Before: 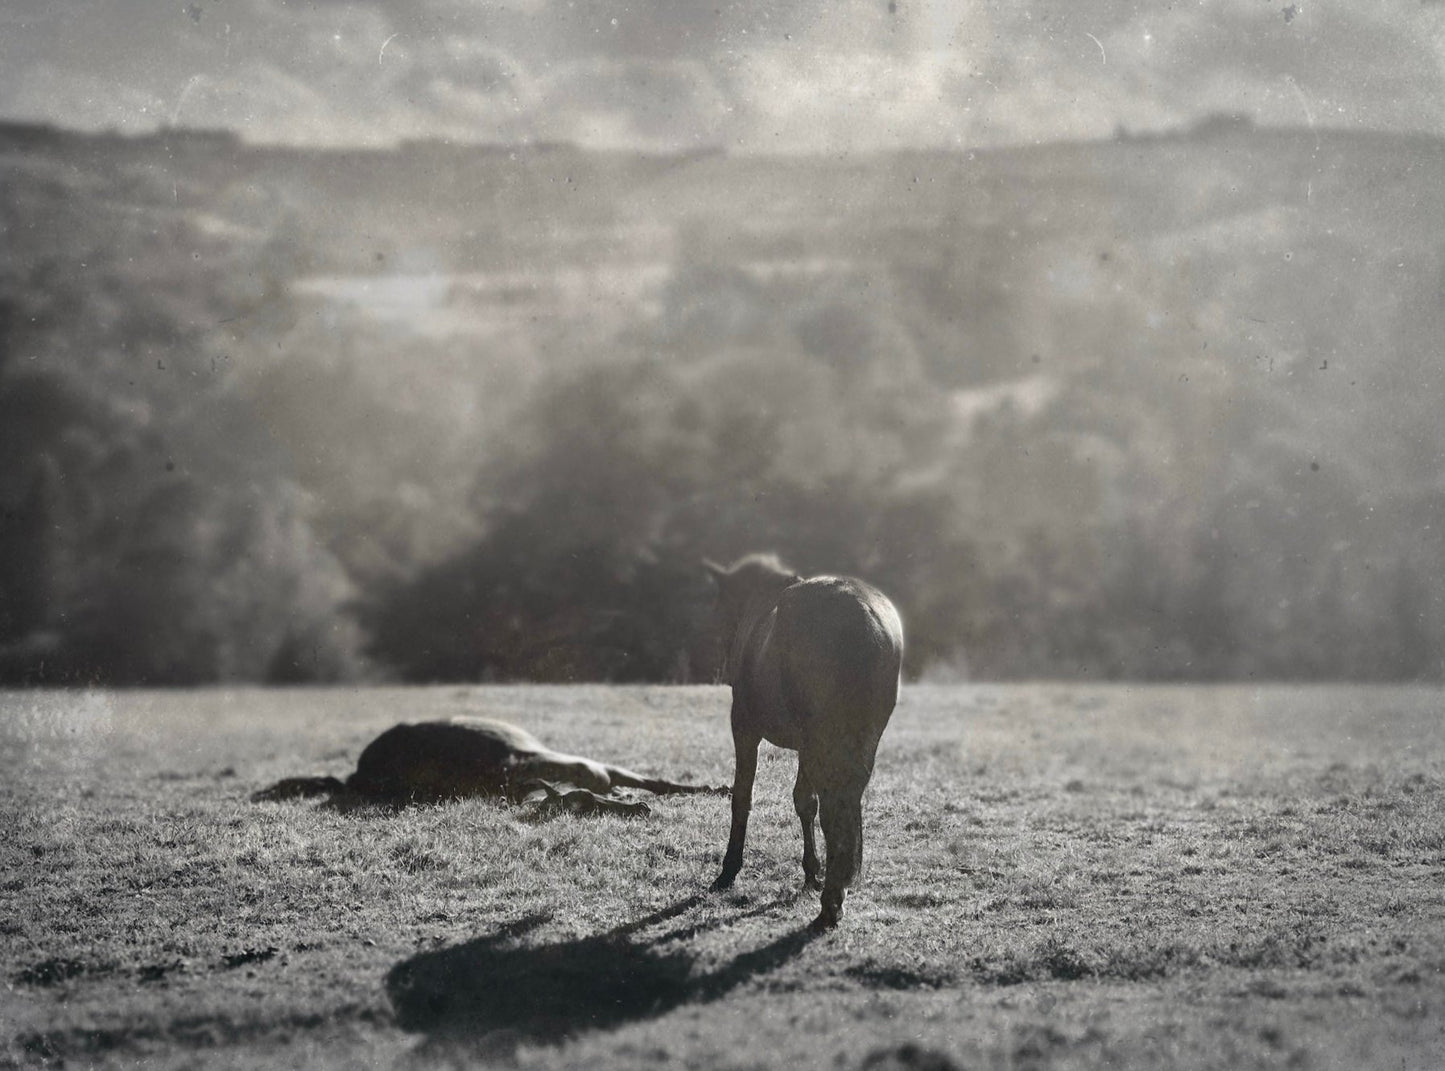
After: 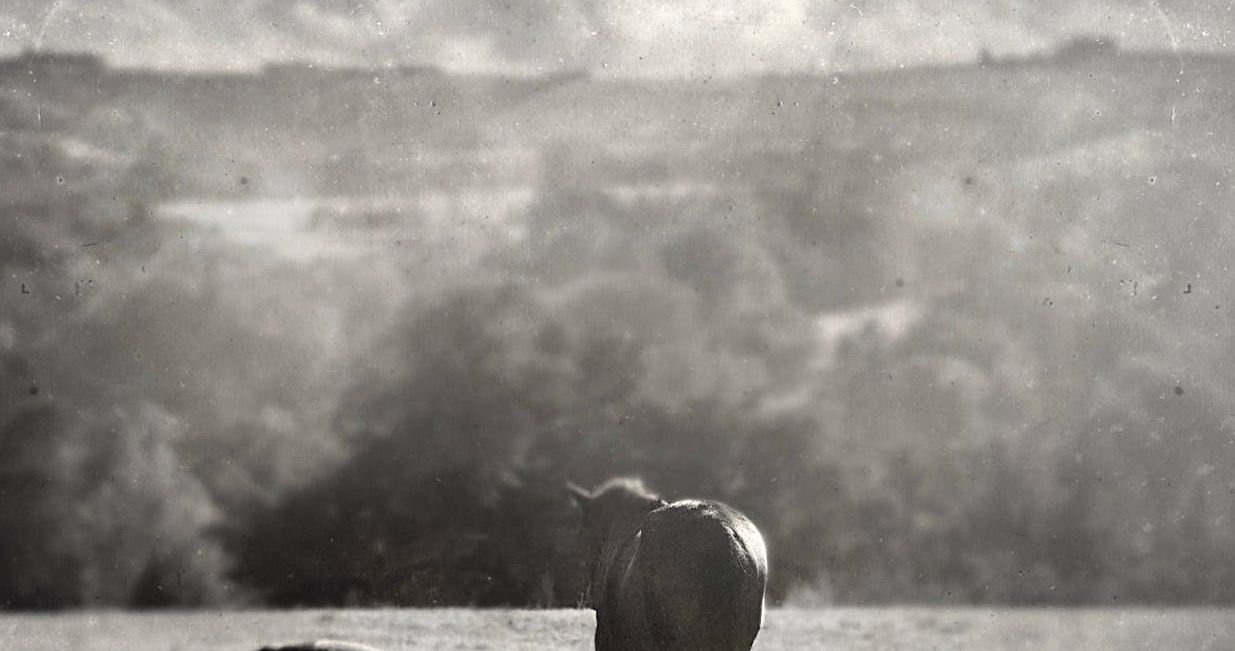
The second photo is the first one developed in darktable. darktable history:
crop and rotate: left 9.458%, top 7.143%, right 5.058%, bottom 32.018%
sharpen: on, module defaults
tone curve: curves: ch0 [(0, 0) (0.003, 0) (0.011, 0.001) (0.025, 0.003) (0.044, 0.004) (0.069, 0.007) (0.1, 0.01) (0.136, 0.033) (0.177, 0.082) (0.224, 0.141) (0.277, 0.208) (0.335, 0.282) (0.399, 0.363) (0.468, 0.451) (0.543, 0.545) (0.623, 0.647) (0.709, 0.756) (0.801, 0.87) (0.898, 0.972) (1, 1)], color space Lab, independent channels, preserve colors none
